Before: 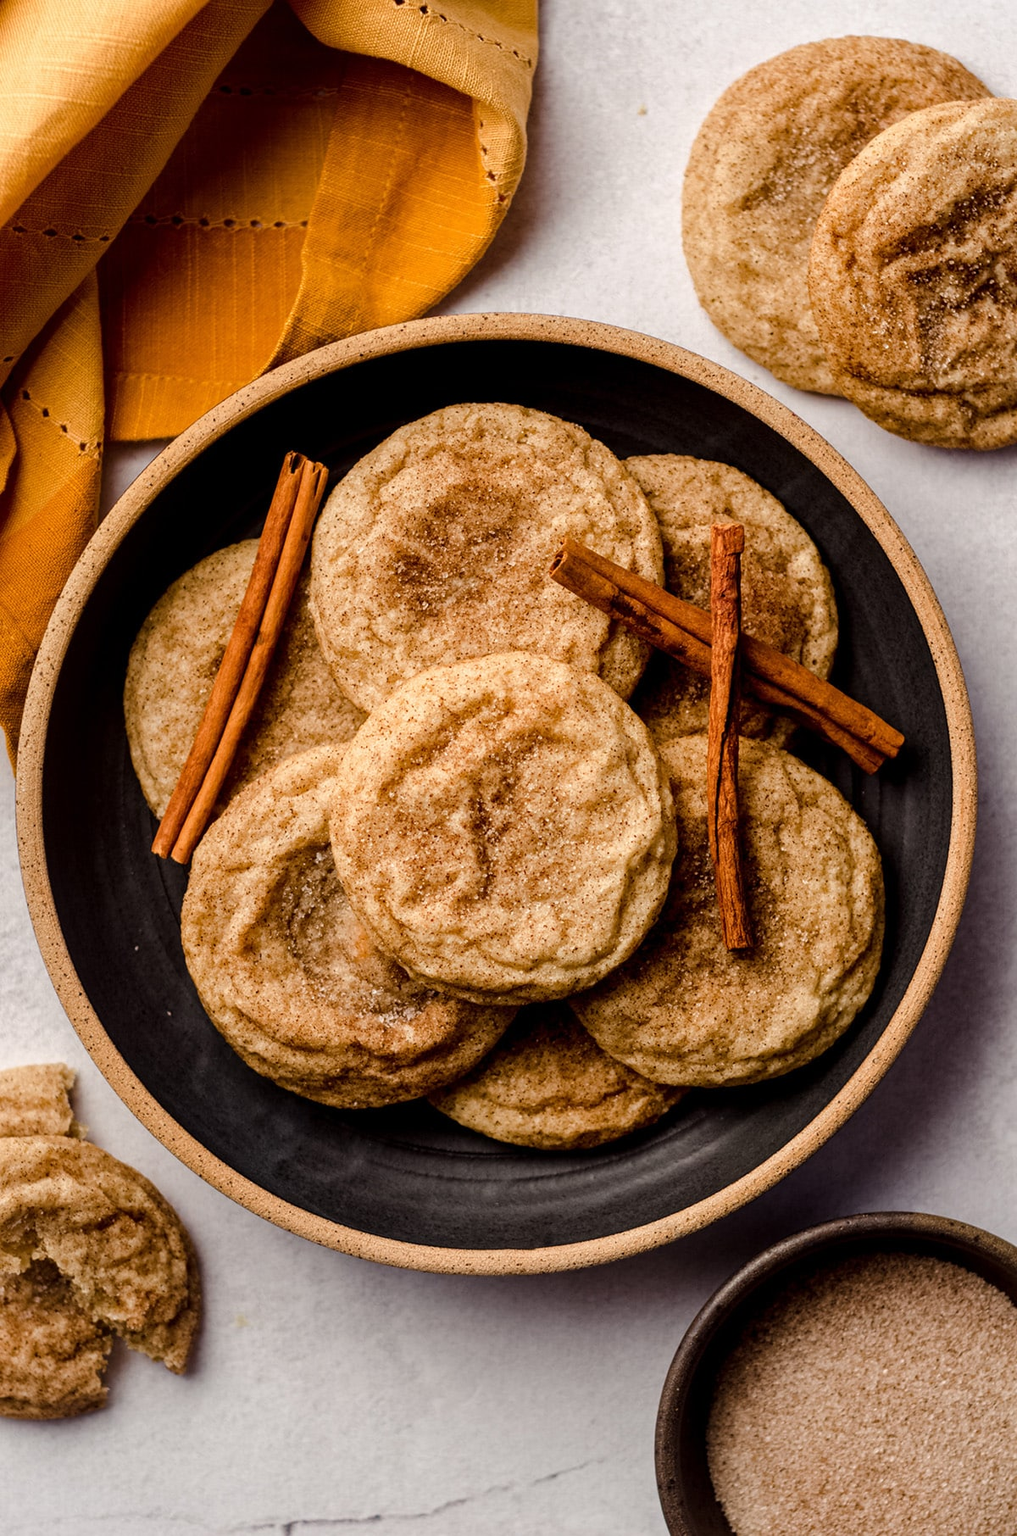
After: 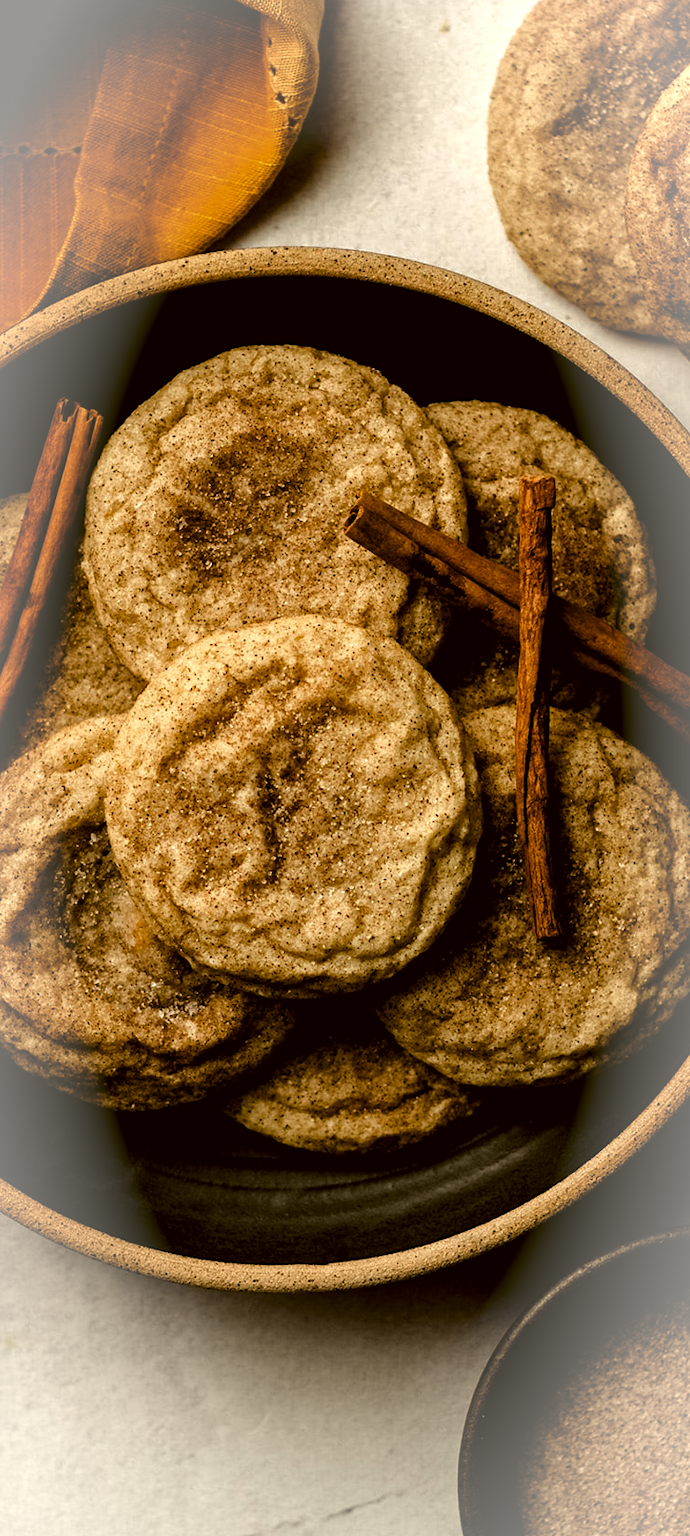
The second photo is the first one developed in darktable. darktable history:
vignetting: brightness 0.314, saturation 0.003, automatic ratio true
crop and rotate: left 22.939%, top 5.622%, right 14.548%, bottom 2.283%
levels: levels [0.101, 0.578, 0.953]
color correction: highlights a* -1.31, highlights b* 10.23, shadows a* 0.651, shadows b* 19.7
